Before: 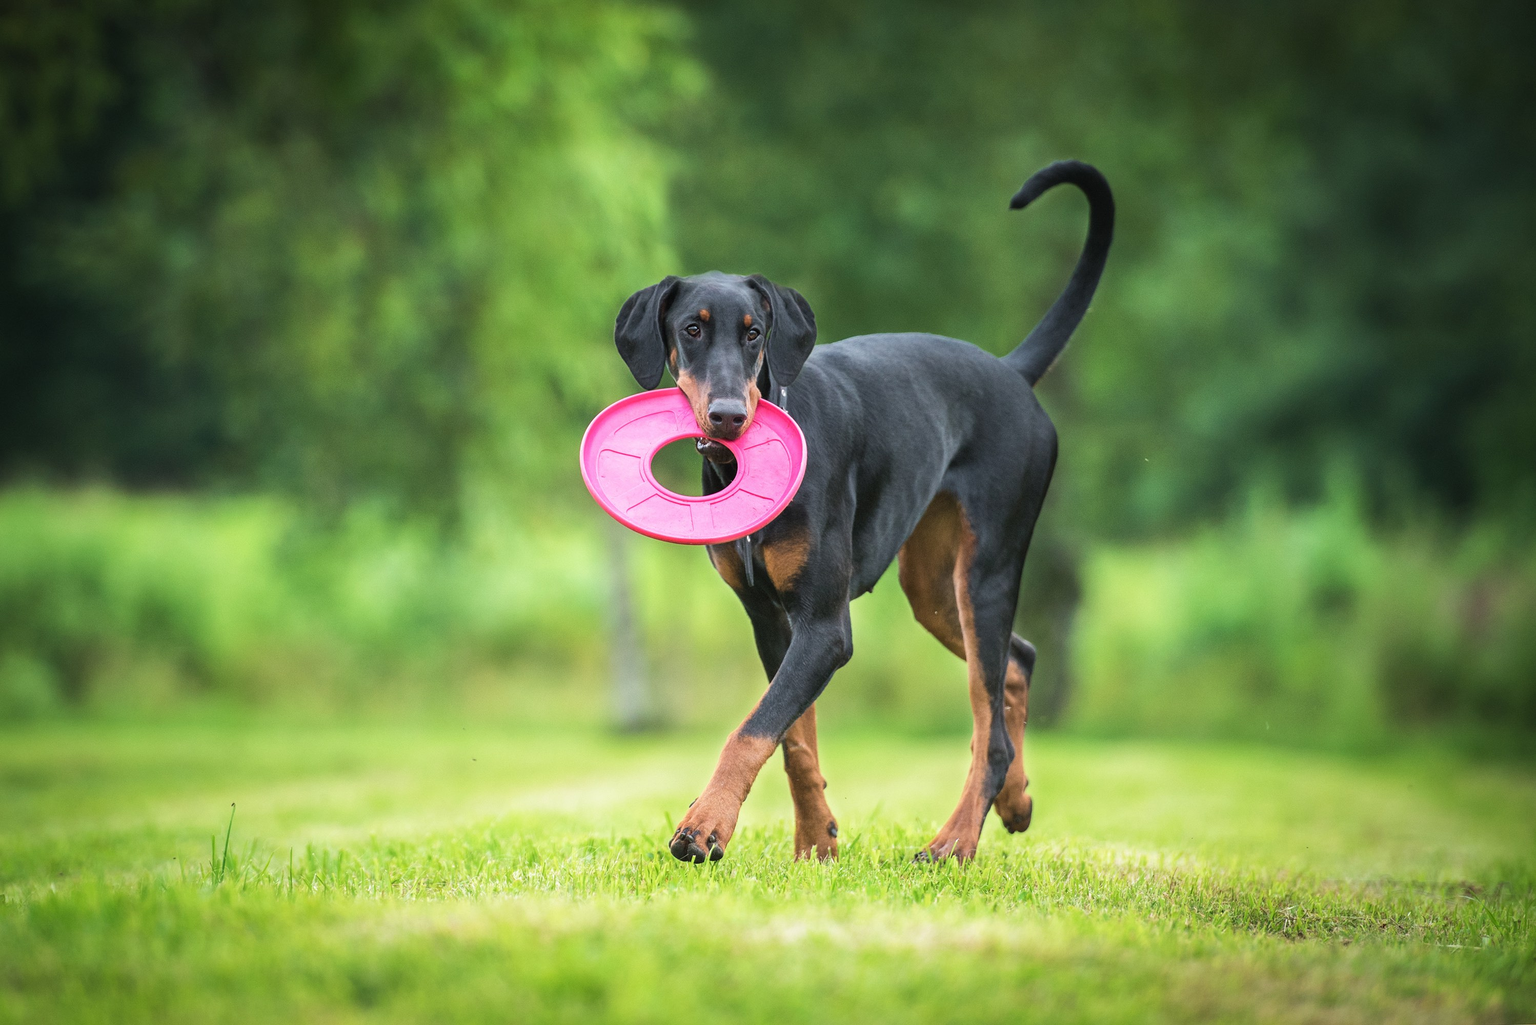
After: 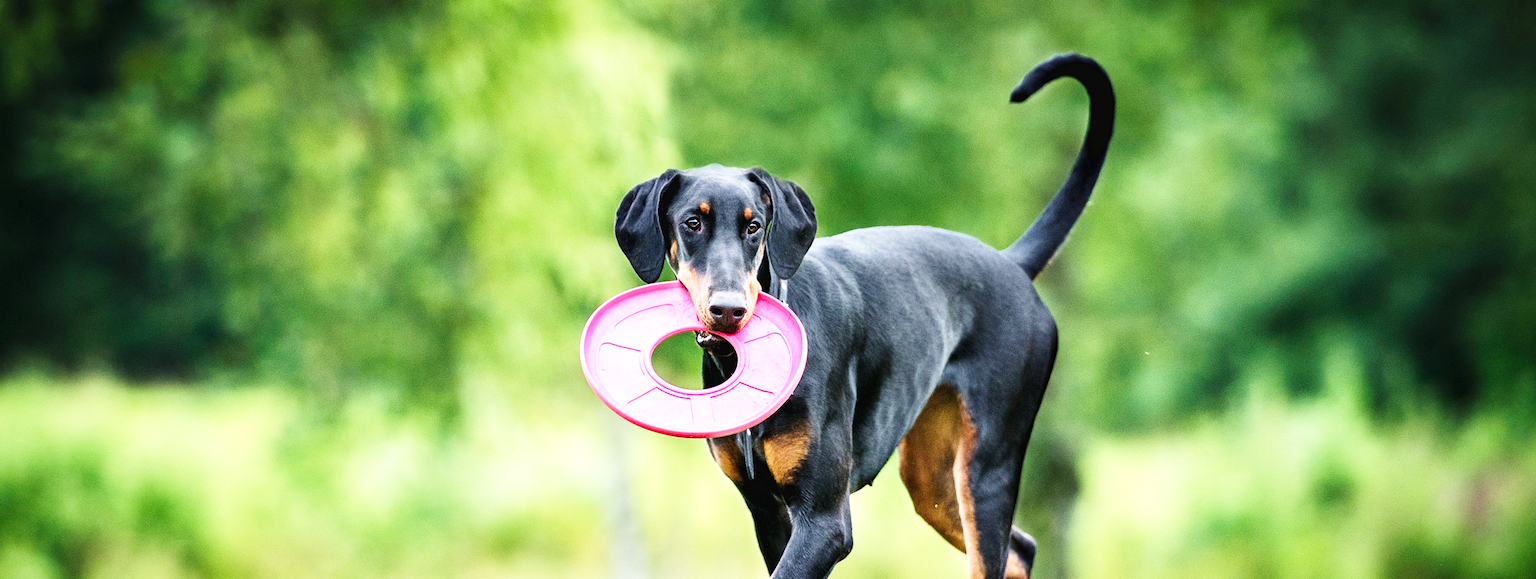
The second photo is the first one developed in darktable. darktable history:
contrast equalizer: y [[0.6 ×6], [0.55 ×6], [0 ×6], [0 ×6], [0 ×6]], mix 0.608
crop and rotate: top 10.483%, bottom 32.999%
base curve: curves: ch0 [(0, 0.003) (0.001, 0.002) (0.006, 0.004) (0.02, 0.022) (0.048, 0.086) (0.094, 0.234) (0.162, 0.431) (0.258, 0.629) (0.385, 0.8) (0.548, 0.918) (0.751, 0.988) (1, 1)], preserve colors none
